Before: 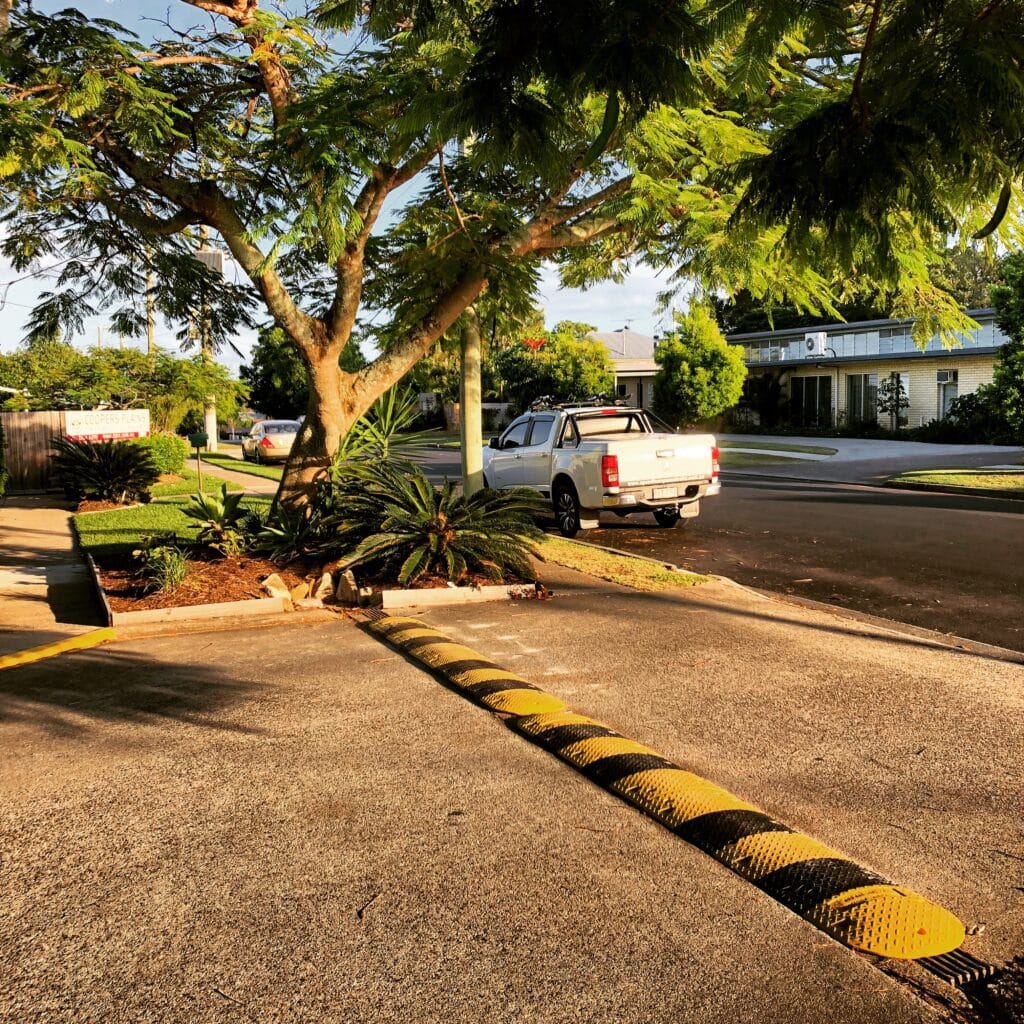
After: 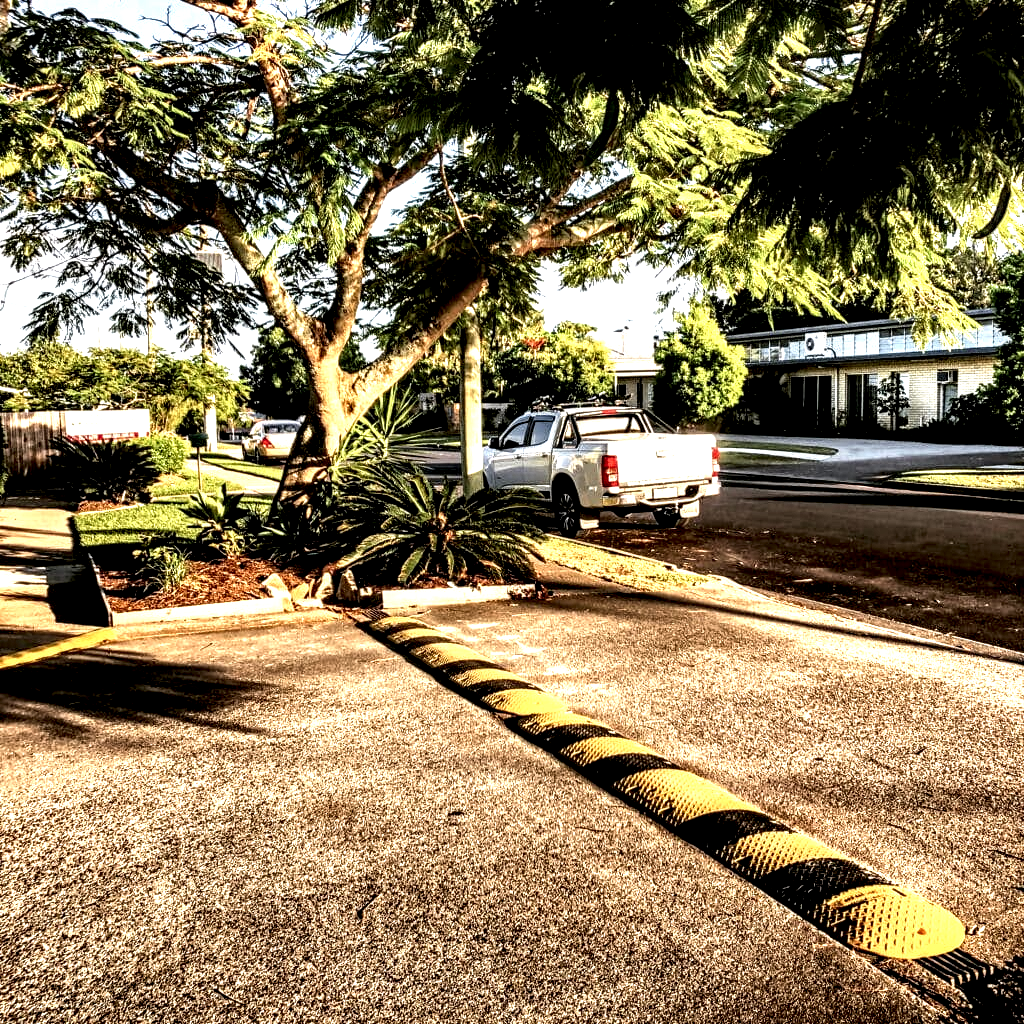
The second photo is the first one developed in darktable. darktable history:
local contrast: highlights 116%, shadows 44%, detail 293%
